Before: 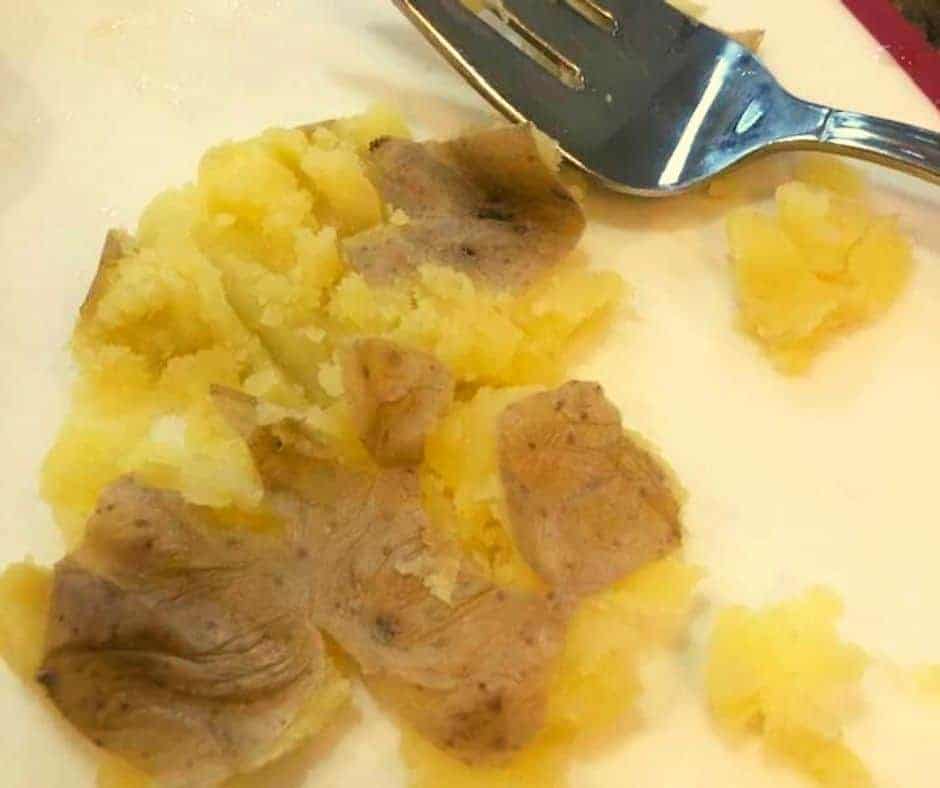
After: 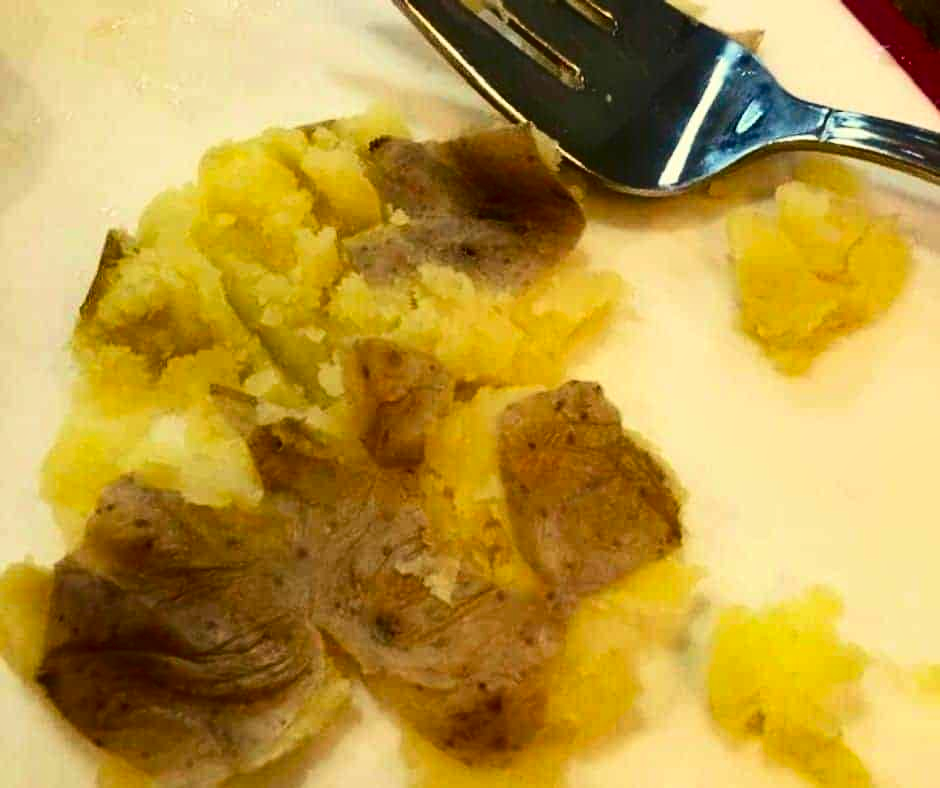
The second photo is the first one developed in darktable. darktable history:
velvia: strength 15%
contrast brightness saturation: contrast 0.24, brightness -0.24, saturation 0.14
shadows and highlights: soften with gaussian
